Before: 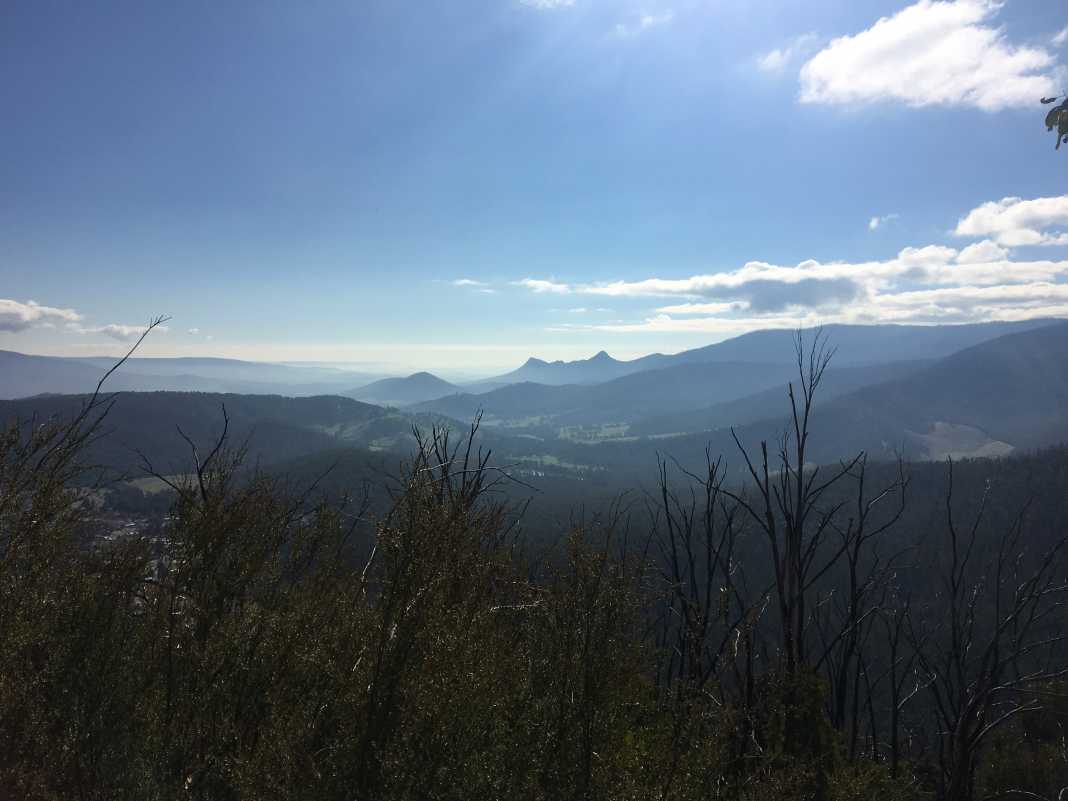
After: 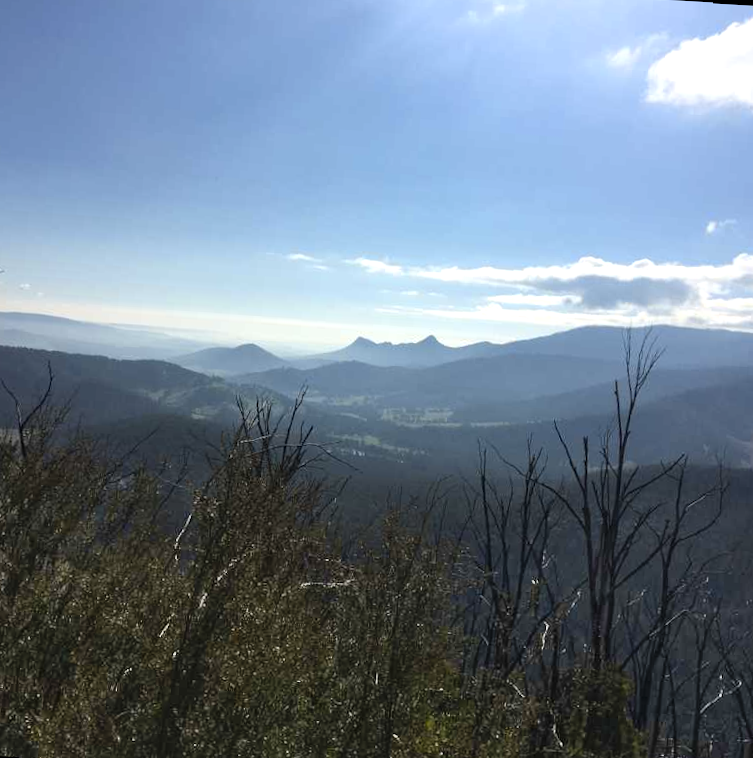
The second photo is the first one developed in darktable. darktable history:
crop and rotate: angle -3.27°, left 14.277%, top 0.028%, right 10.766%, bottom 0.028%
rotate and perspective: rotation 0.8°, automatic cropping off
color contrast: green-magenta contrast 0.81
shadows and highlights: radius 44.78, white point adjustment 6.64, compress 79.65%, highlights color adjustment 78.42%, soften with gaussian
